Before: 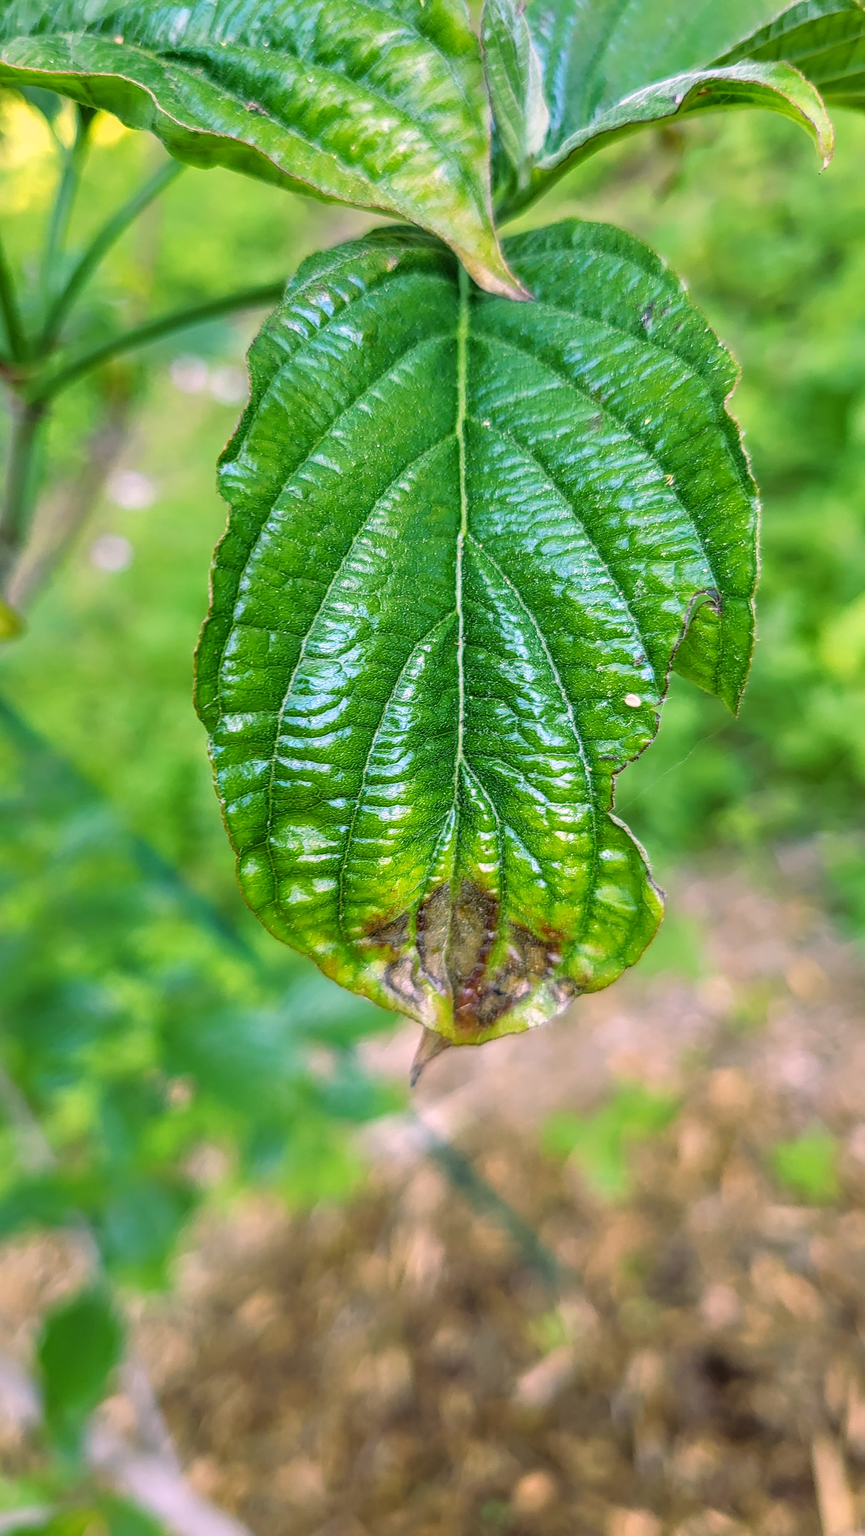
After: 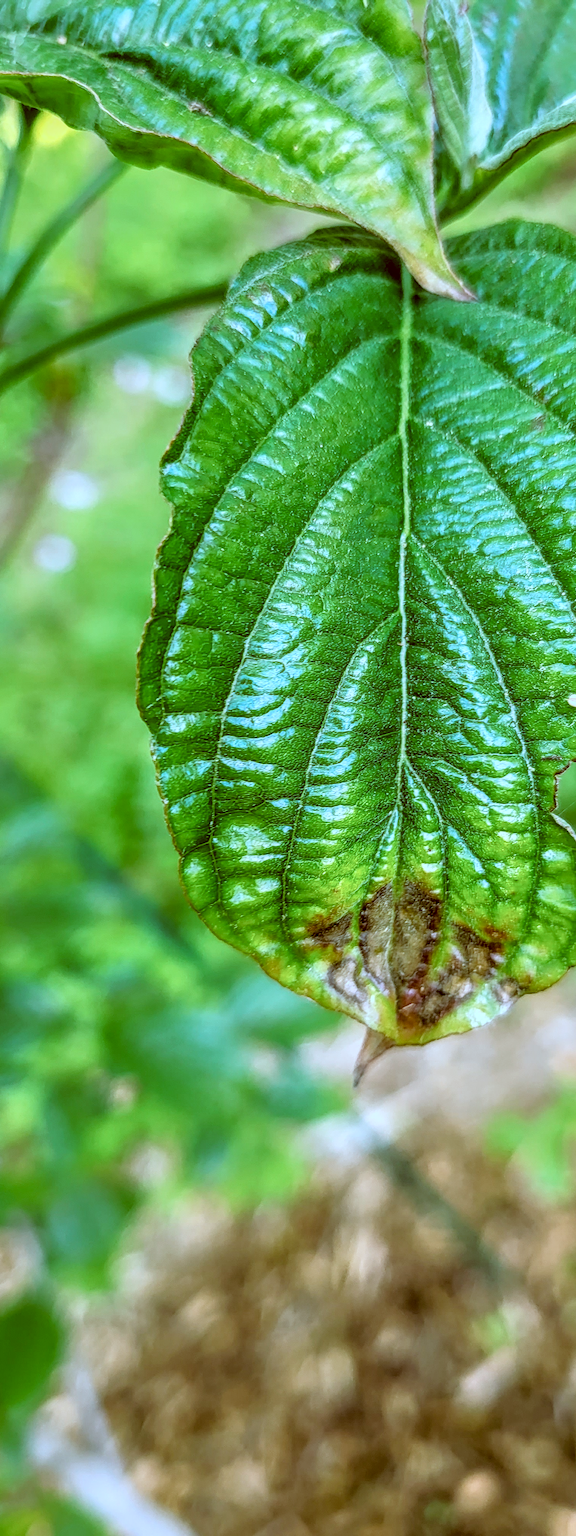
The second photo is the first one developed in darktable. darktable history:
crop and rotate: left 6.617%, right 26.717%
color correction: highlights a* -14.62, highlights b* -16.22, shadows a* 10.12, shadows b* 29.4
haze removal: strength -0.1, adaptive false
local contrast: on, module defaults
white balance: red 0.974, blue 1.044
filmic rgb: black relative exposure -4.91 EV, white relative exposure 2.84 EV, hardness 3.7
